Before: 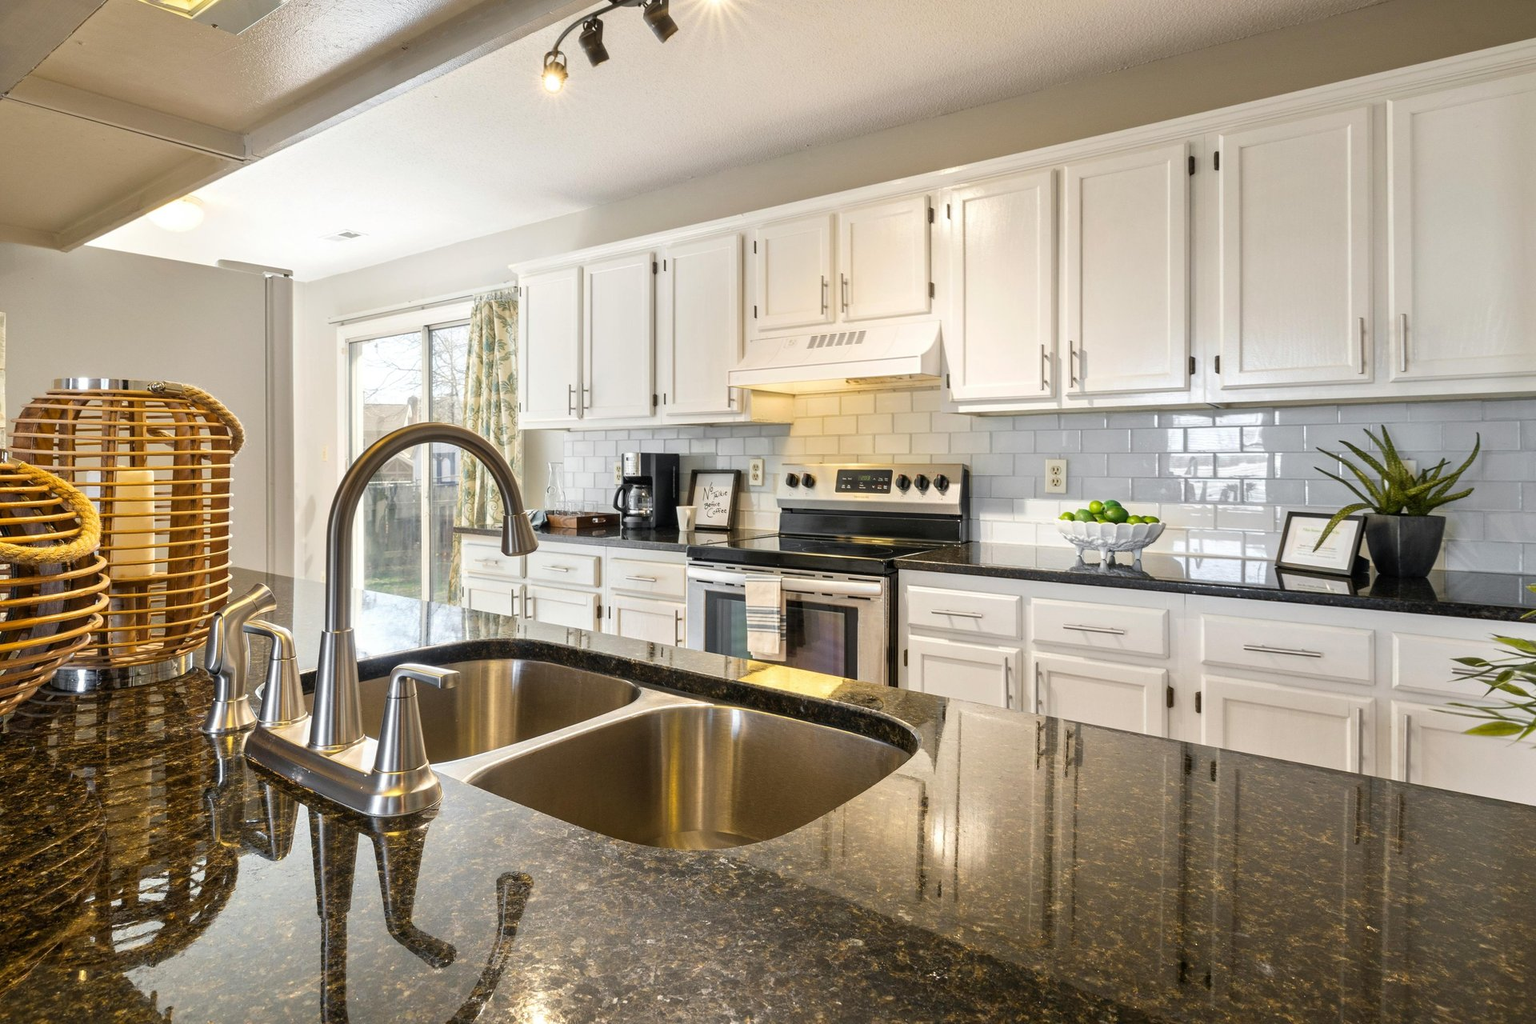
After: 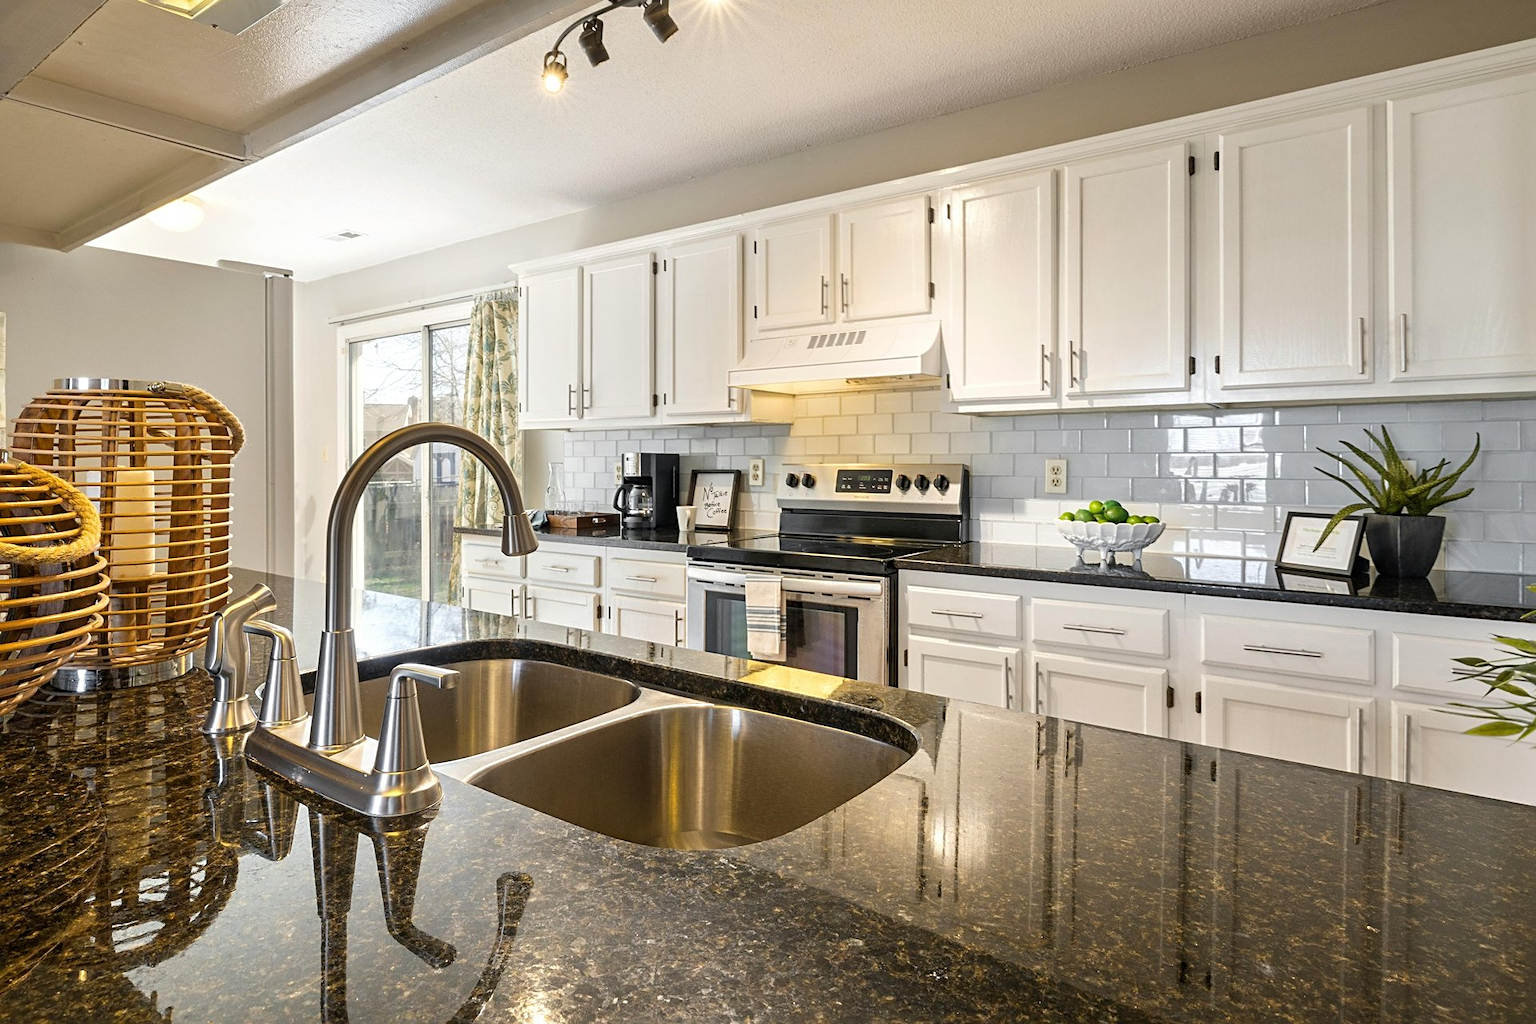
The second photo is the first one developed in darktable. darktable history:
sharpen: radius 2.496, amount 0.331
